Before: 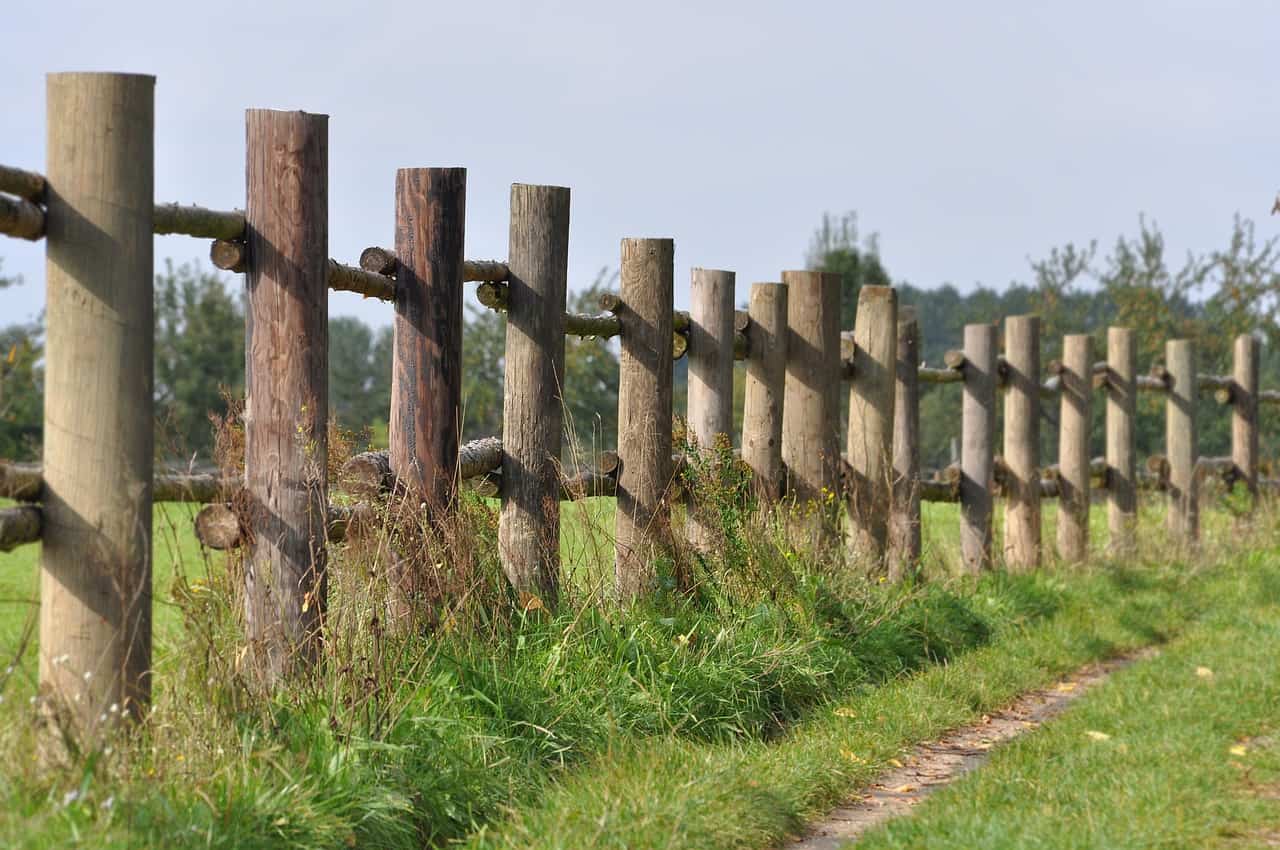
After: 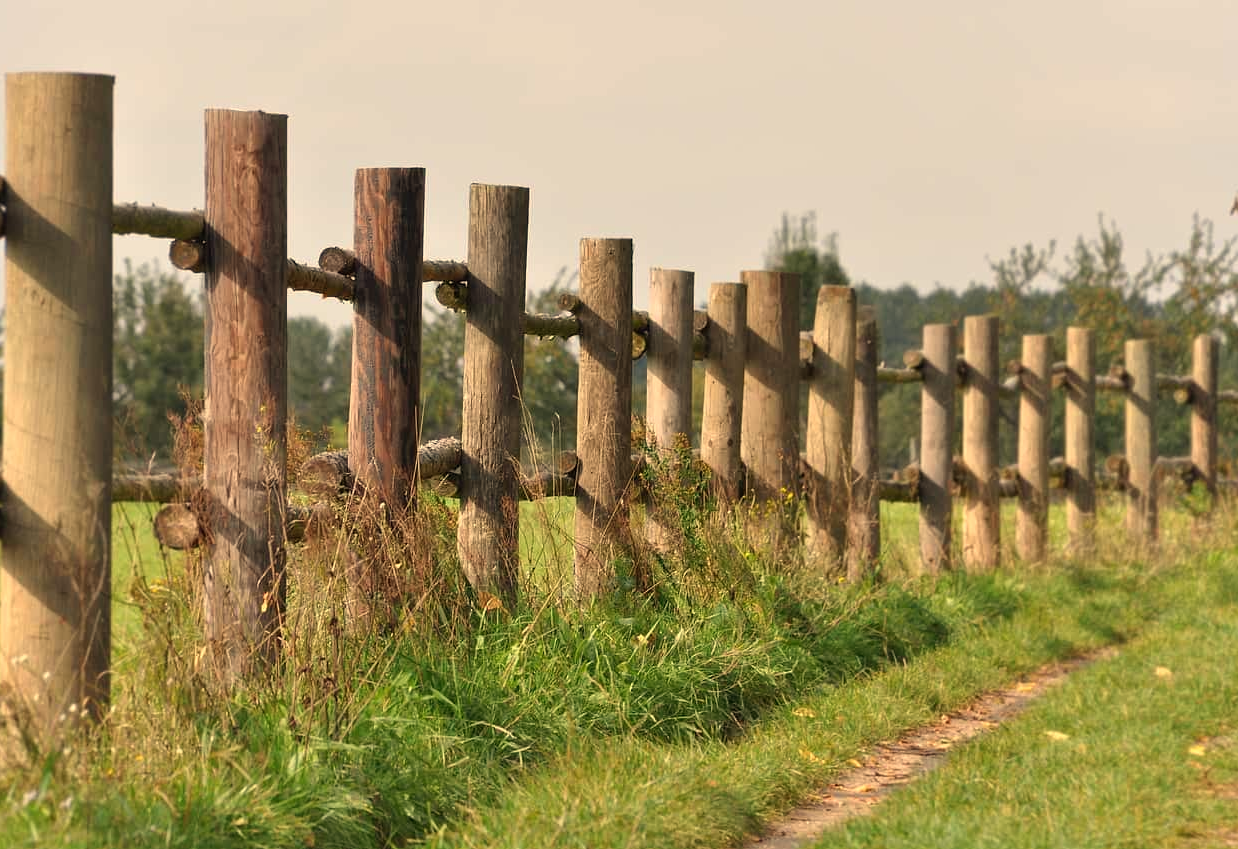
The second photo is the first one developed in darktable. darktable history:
crop and rotate: left 3.238%
white balance: red 1.123, blue 0.83
